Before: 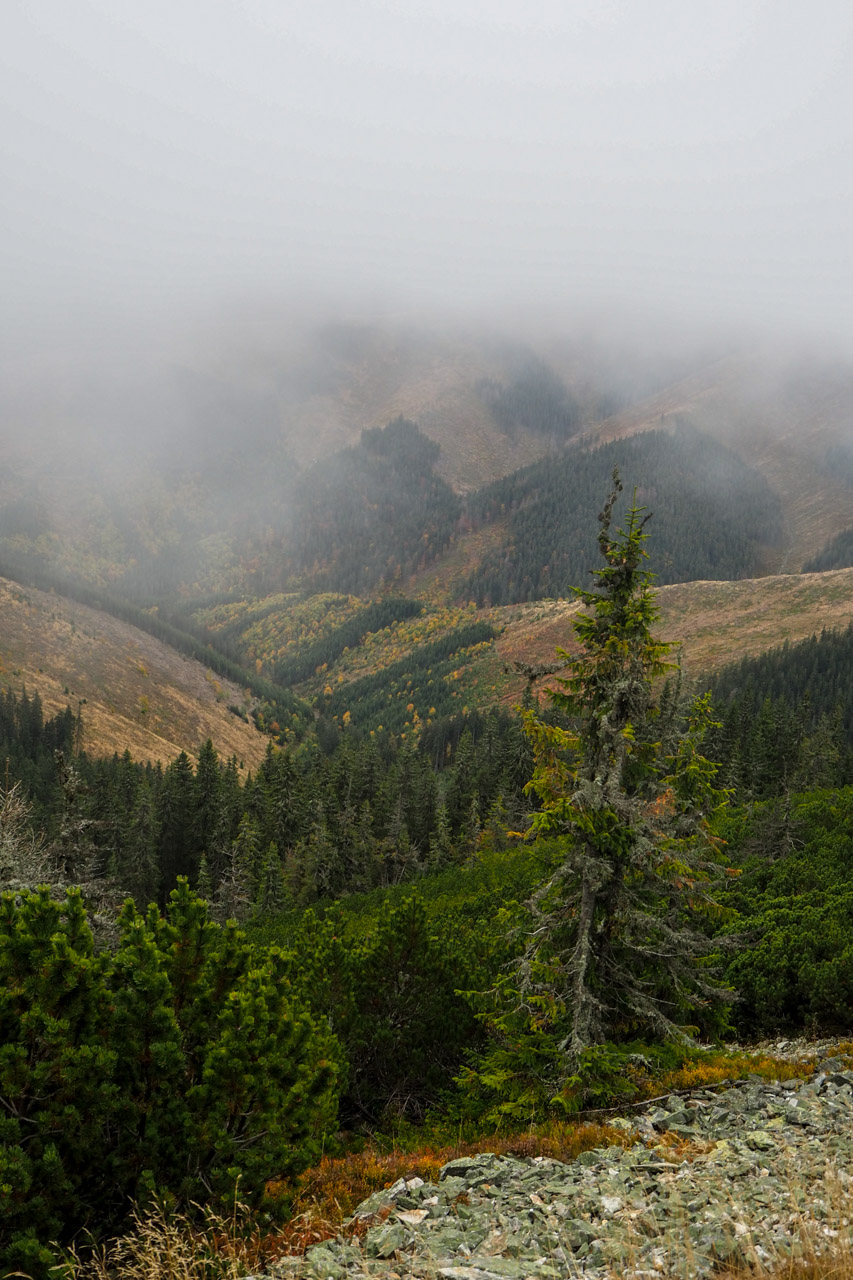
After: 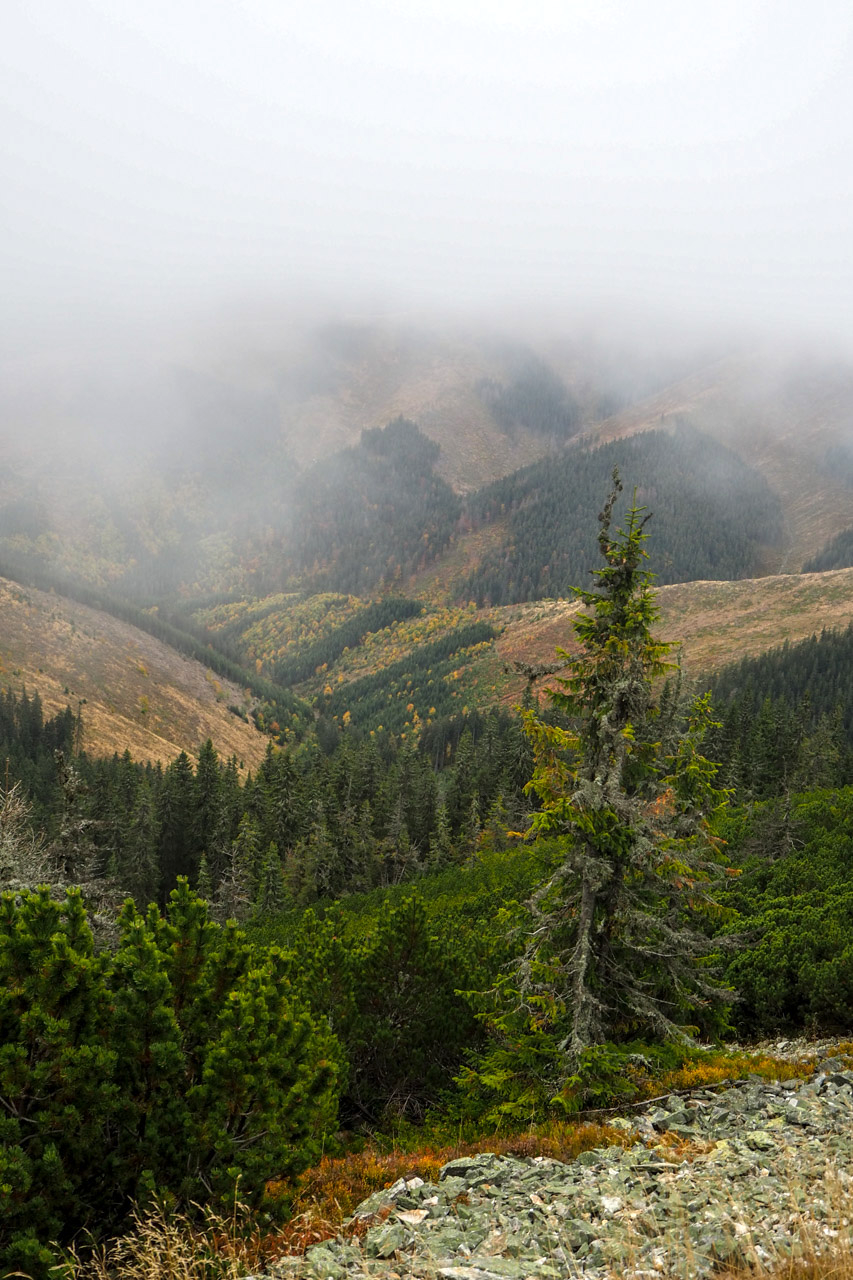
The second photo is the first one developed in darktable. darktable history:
exposure: exposure -0.297 EV, compensate exposure bias true, compensate highlight preservation false
